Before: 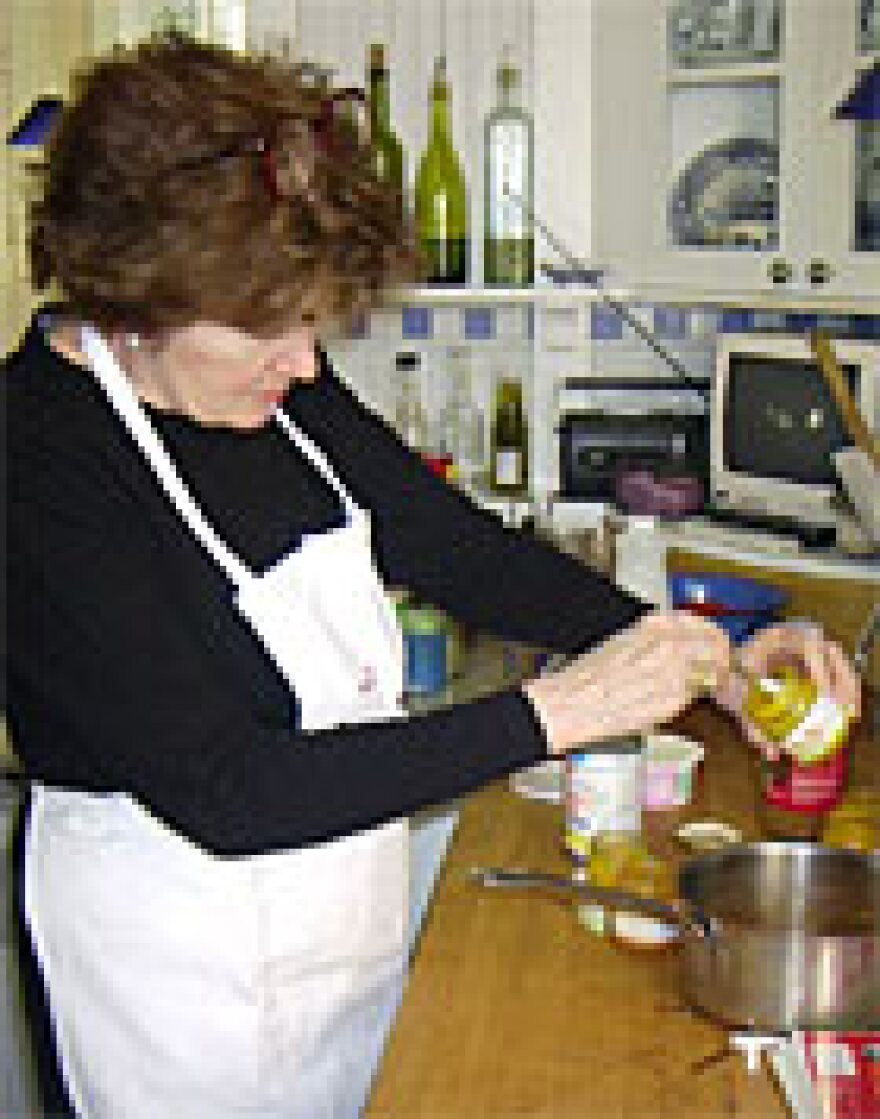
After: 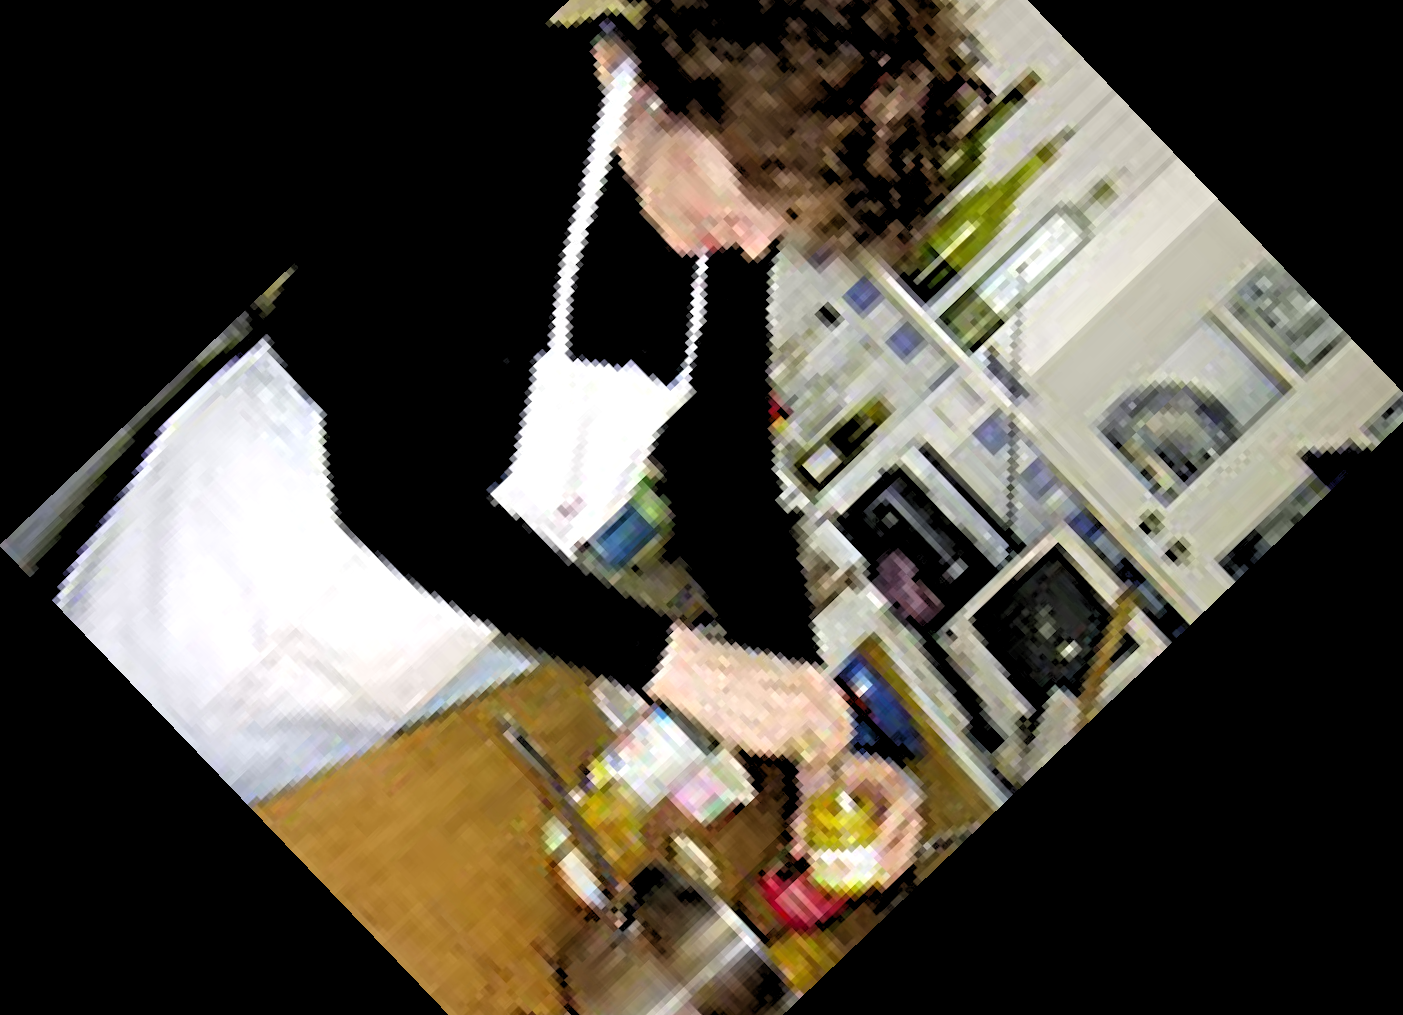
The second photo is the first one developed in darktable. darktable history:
rgb levels: levels [[0.029, 0.461, 0.922], [0, 0.5, 1], [0, 0.5, 1]]
crop and rotate: angle -46.26°, top 16.234%, right 0.912%, bottom 11.704%
